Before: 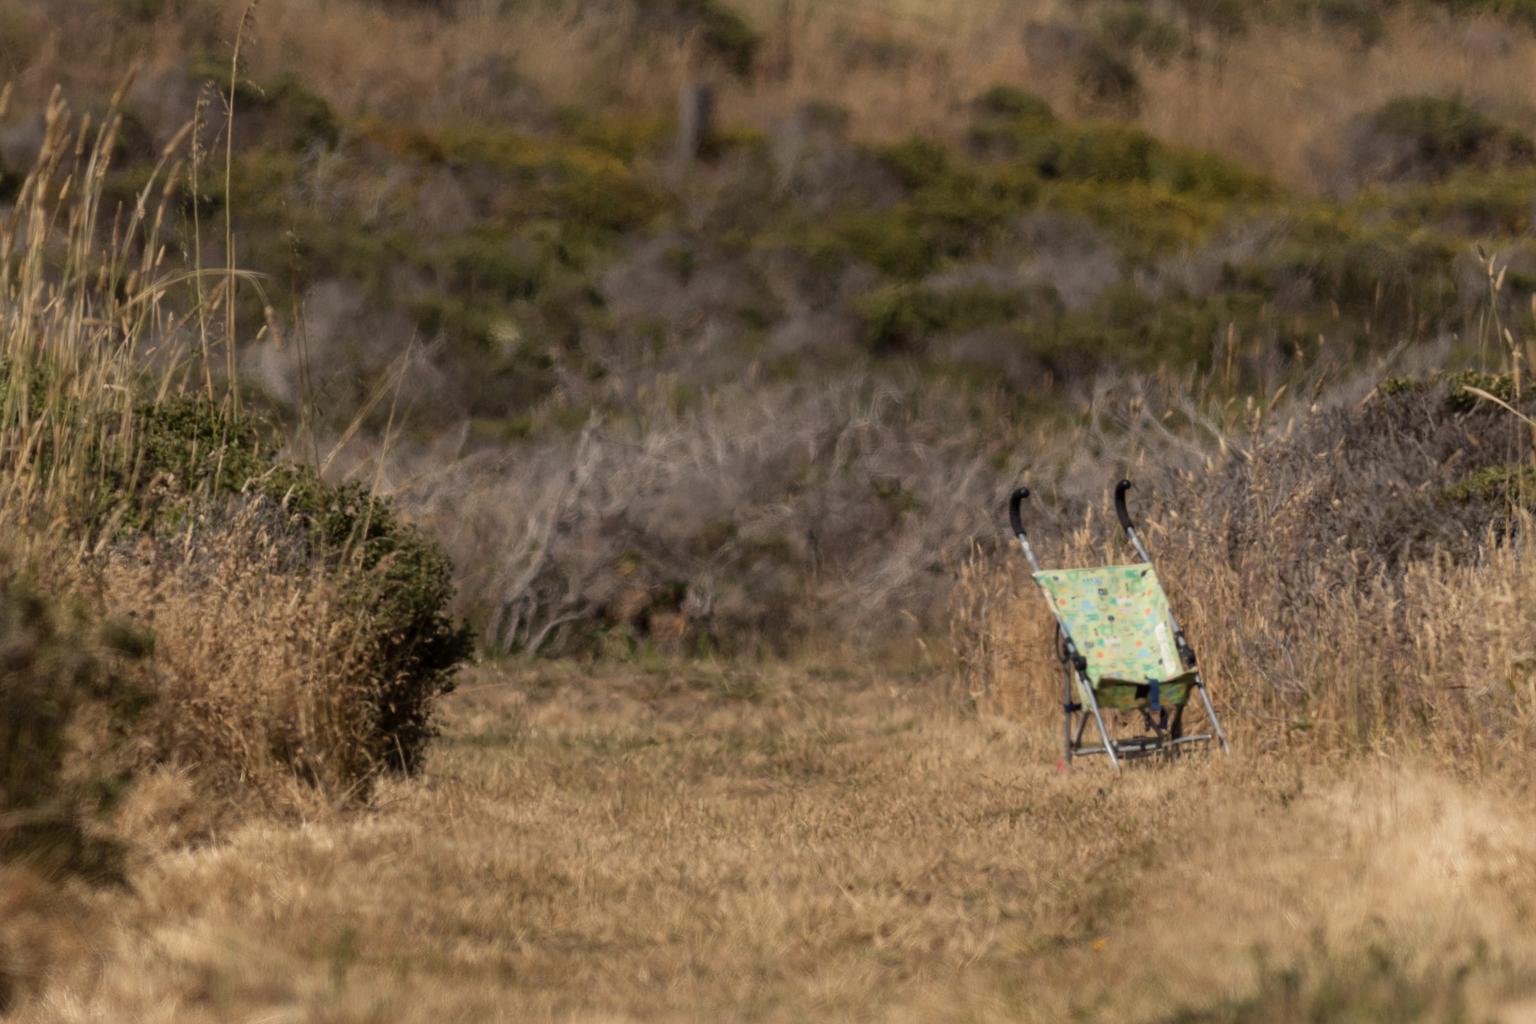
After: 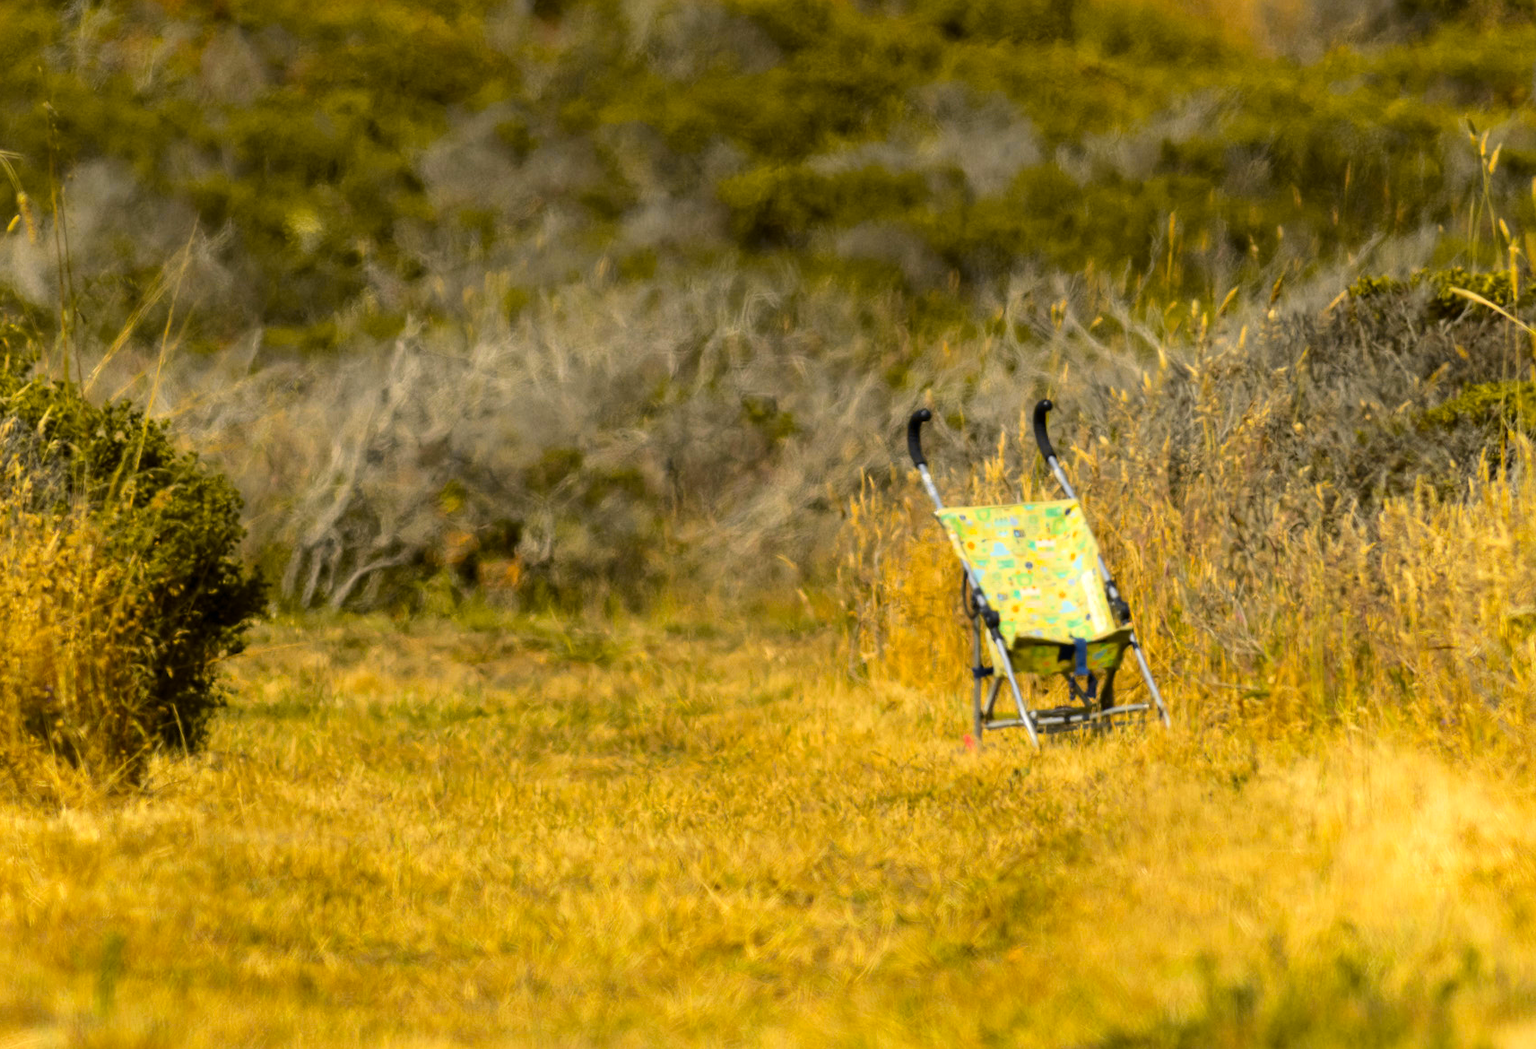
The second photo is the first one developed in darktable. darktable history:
tone curve: curves: ch0 [(0, 0) (0.071, 0.058) (0.266, 0.268) (0.498, 0.542) (0.766, 0.807) (1, 0.983)]; ch1 [(0, 0) (0.346, 0.307) (0.408, 0.387) (0.463, 0.465) (0.482, 0.493) (0.502, 0.499) (0.517, 0.505) (0.55, 0.554) (0.597, 0.61) (0.651, 0.698) (1, 1)]; ch2 [(0, 0) (0.346, 0.34) (0.434, 0.46) (0.485, 0.494) (0.5, 0.498) (0.509, 0.517) (0.526, 0.539) (0.583, 0.603) (0.625, 0.659) (1, 1)], color space Lab, independent channels, preserve colors none
exposure: exposure 0.515 EV, compensate highlight preservation false
crop: left 16.315%, top 14.246%
color contrast: green-magenta contrast 1.12, blue-yellow contrast 1.95, unbound 0
